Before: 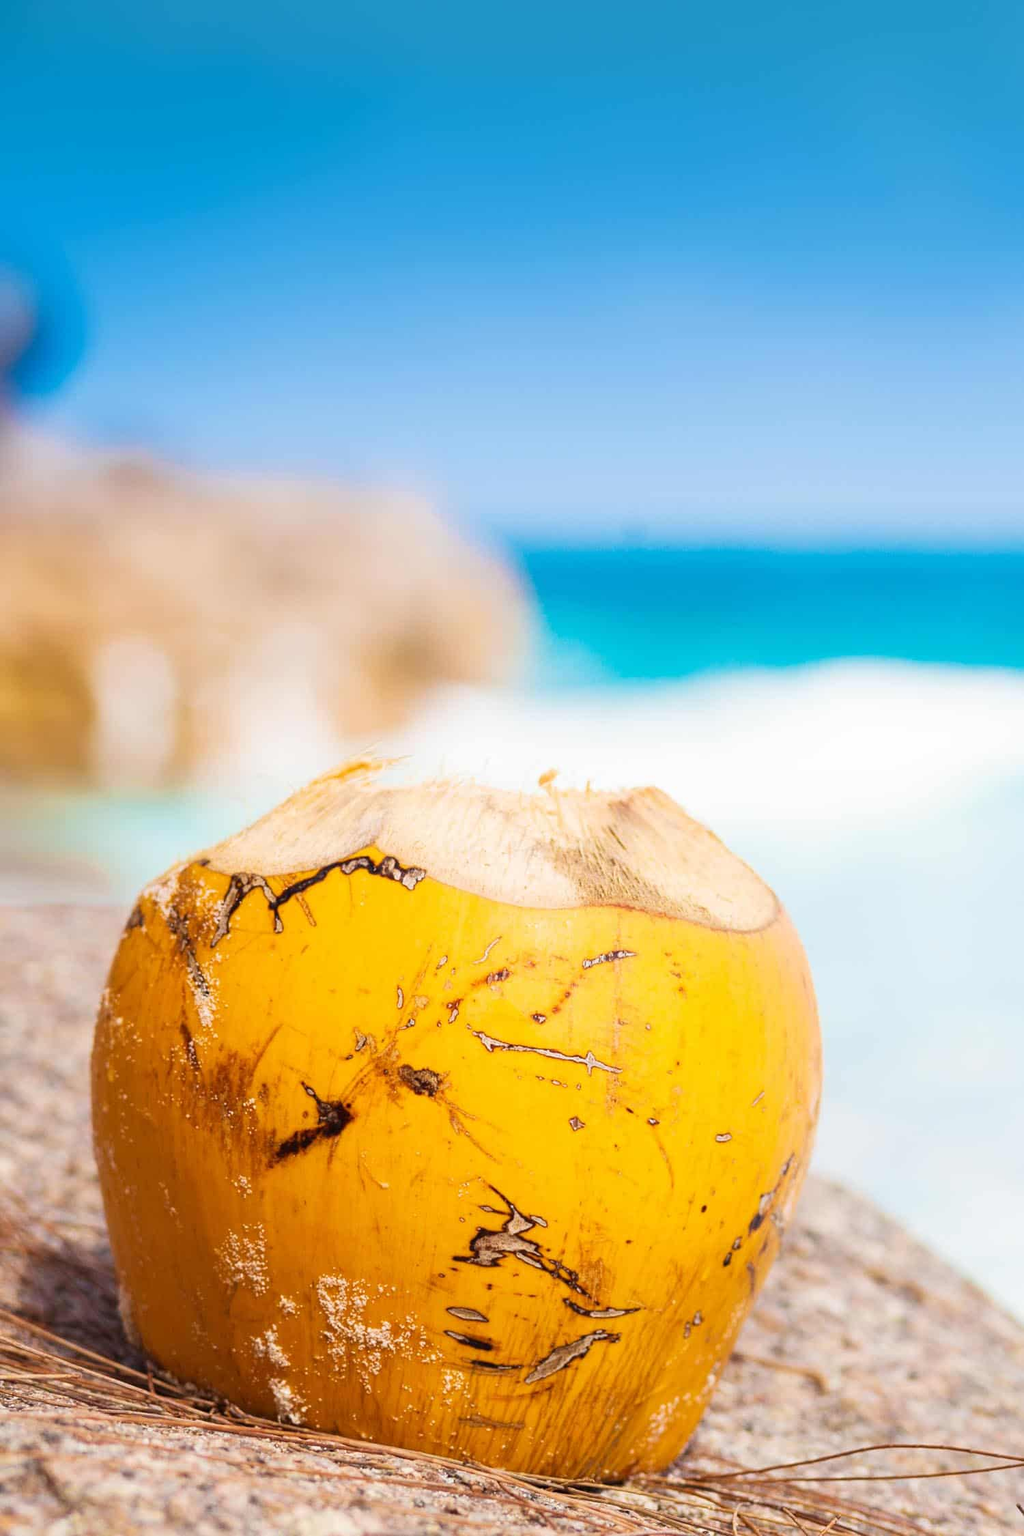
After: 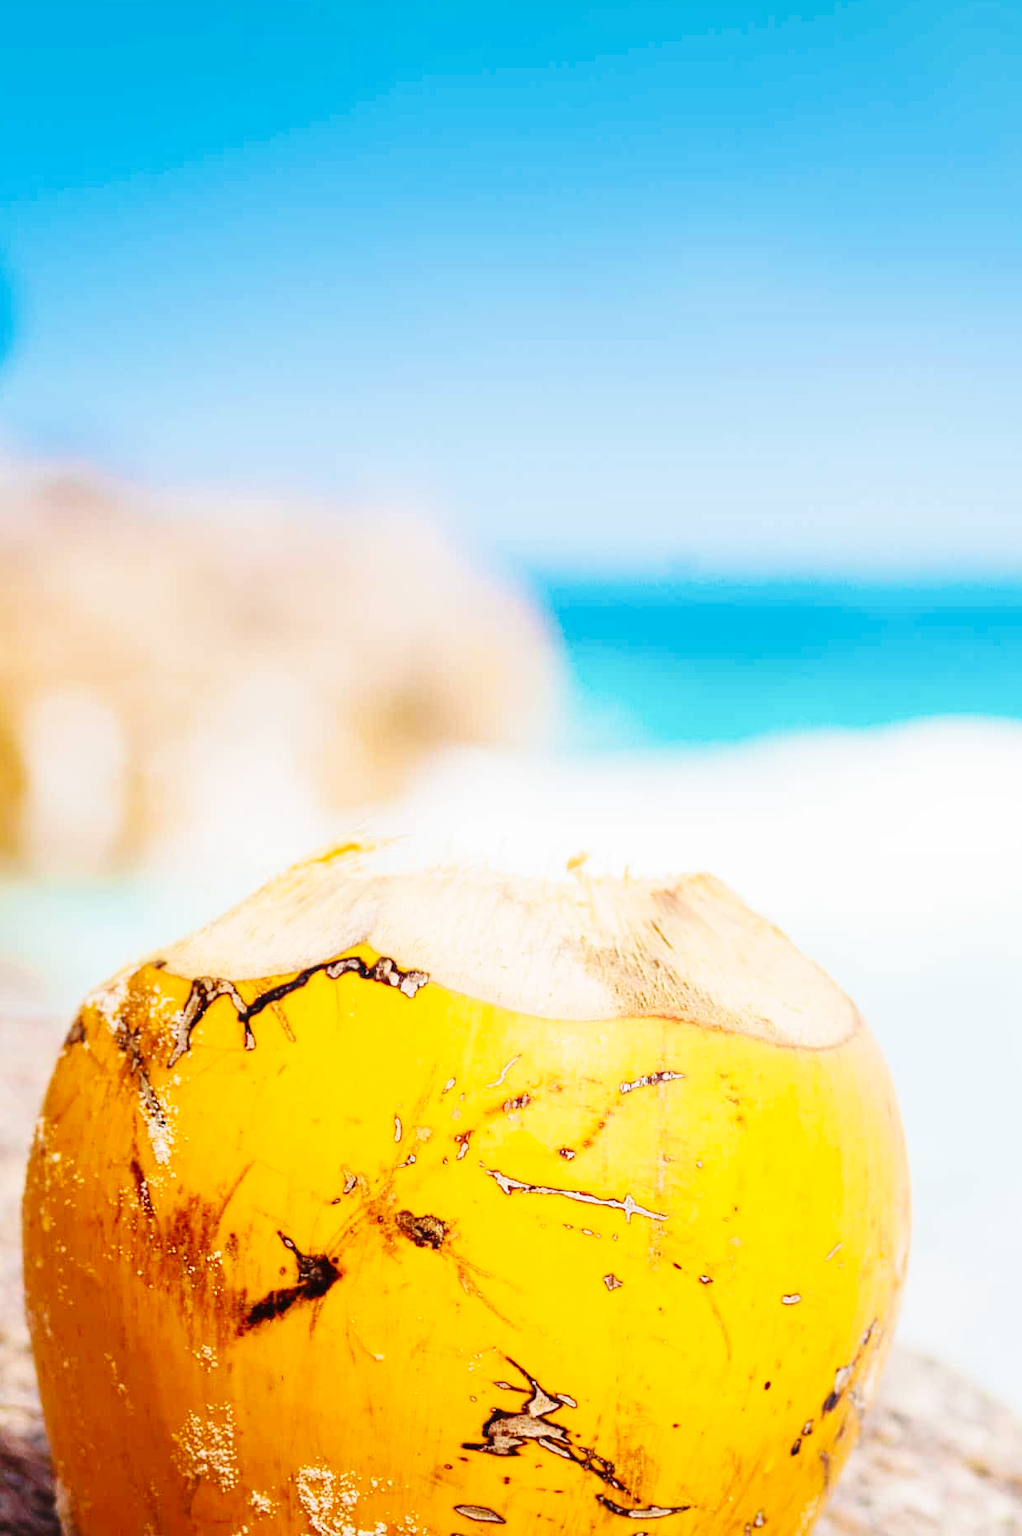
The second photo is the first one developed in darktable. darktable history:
crop and rotate: left 7.196%, top 4.574%, right 10.605%, bottom 13.178%
base curve: curves: ch0 [(0, 0) (0.036, 0.025) (0.121, 0.166) (0.206, 0.329) (0.605, 0.79) (1, 1)], preserve colors none
